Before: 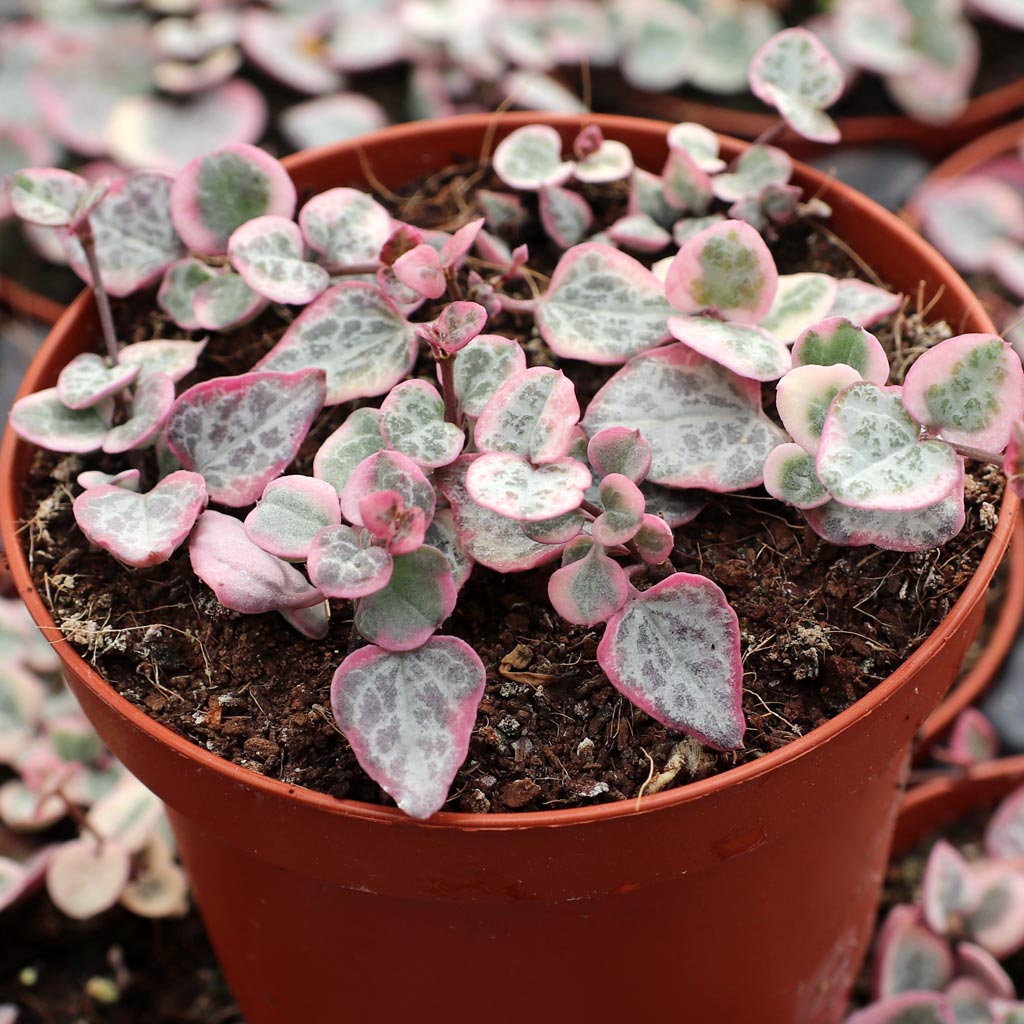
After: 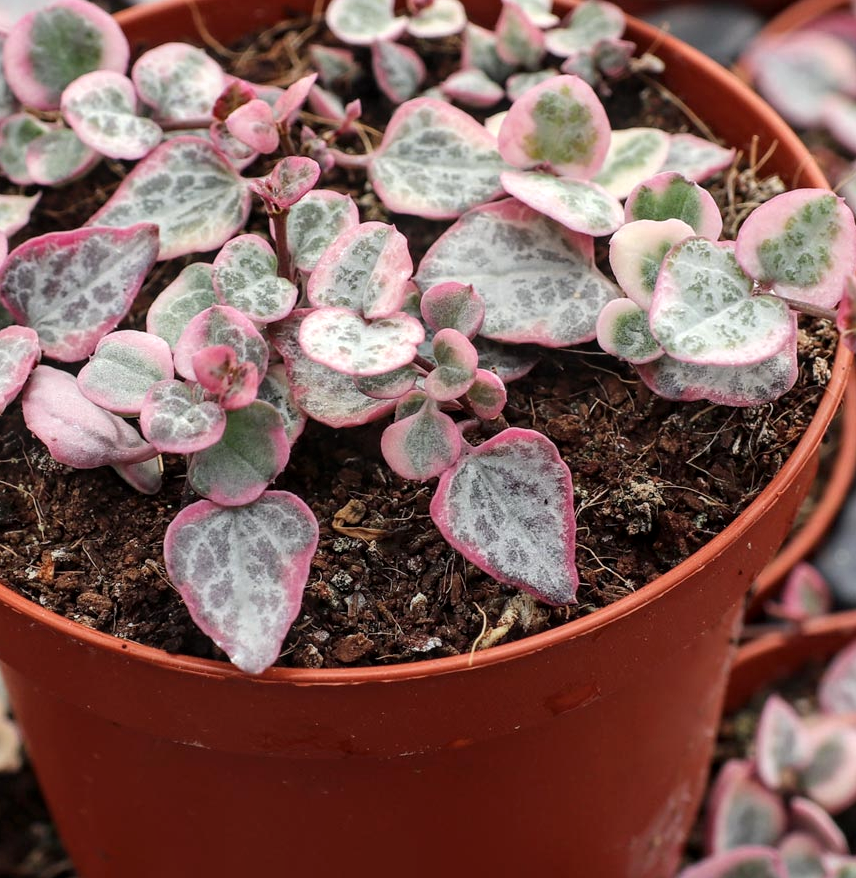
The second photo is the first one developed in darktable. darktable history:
crop: left 16.315%, top 14.246%
exposure: black level correction 0, compensate exposure bias true, compensate highlight preservation false
local contrast: on, module defaults
